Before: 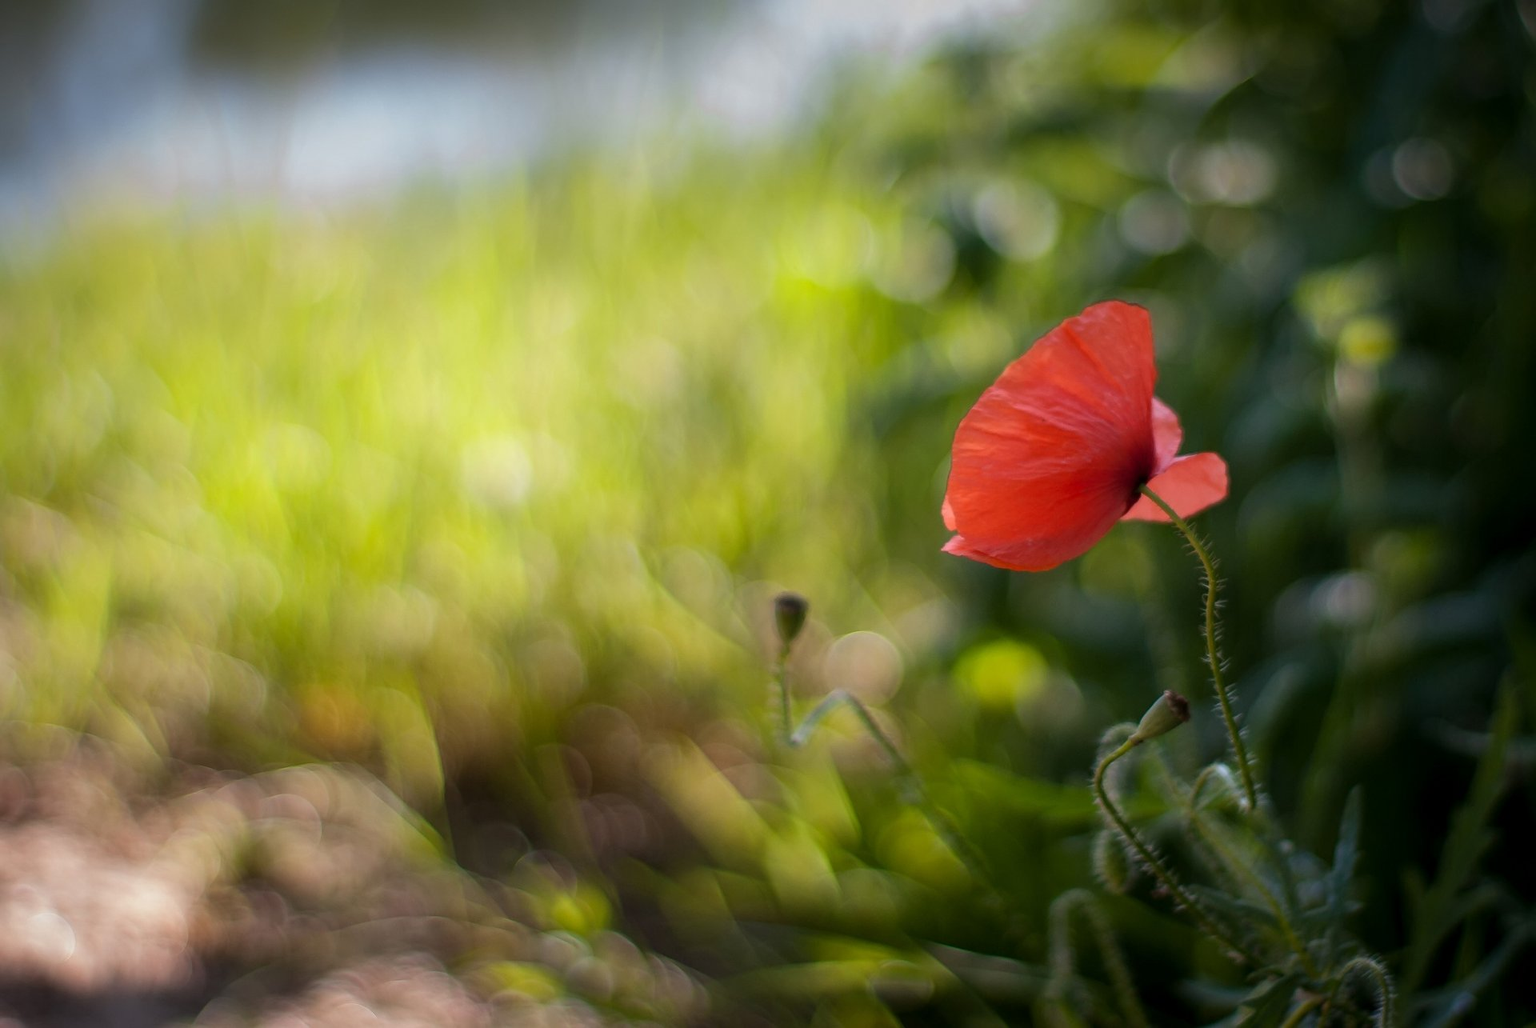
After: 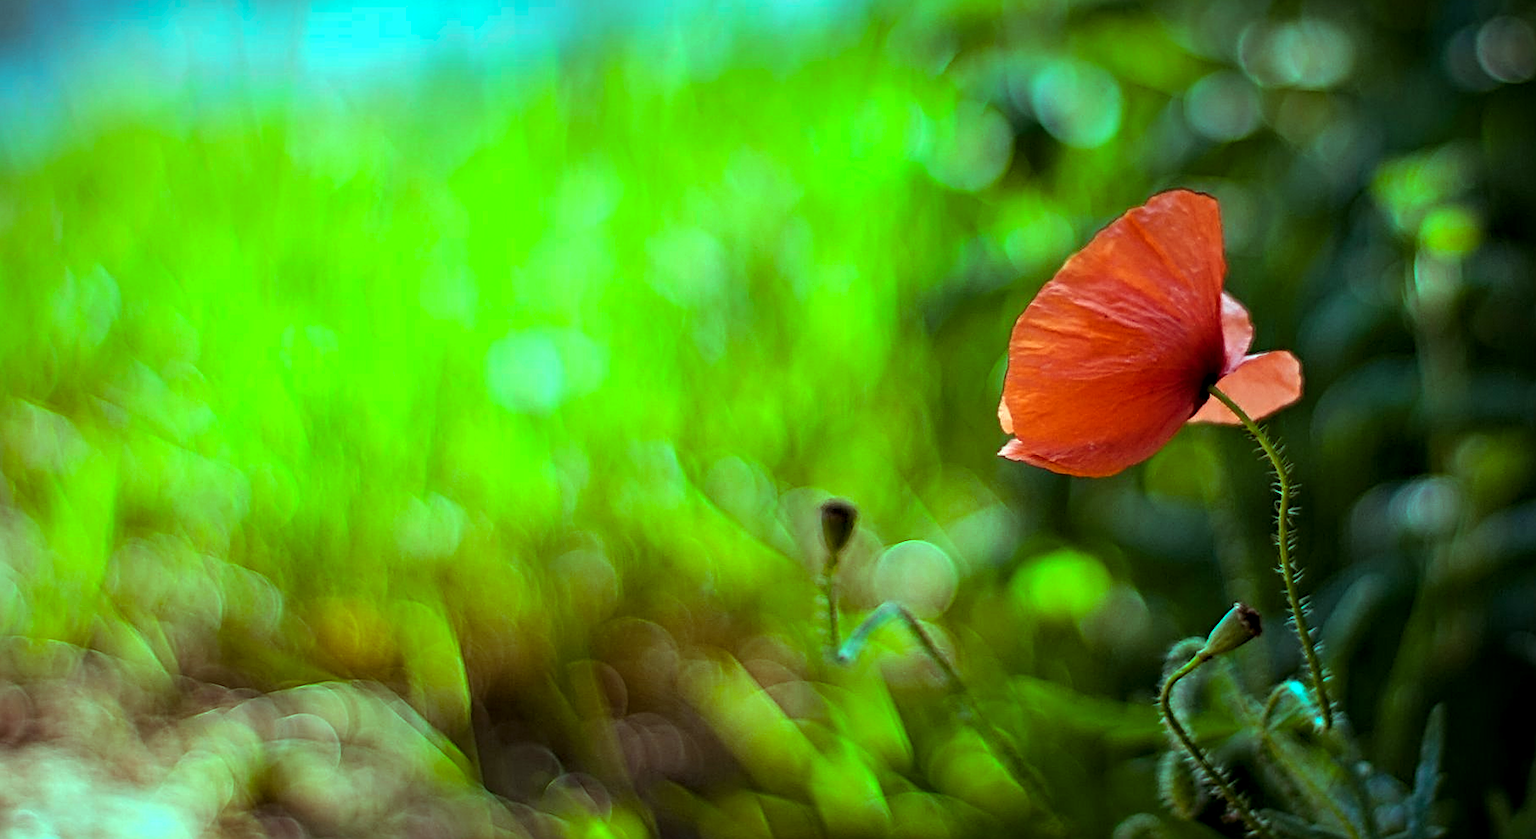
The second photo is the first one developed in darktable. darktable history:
crop and rotate: angle 0.053°, top 11.78%, right 5.571%, bottom 11.078%
color balance rgb: highlights gain › luminance 19.725%, highlights gain › chroma 13.044%, highlights gain › hue 175.62°, linear chroma grading › shadows -8.432%, linear chroma grading › global chroma 9.789%, perceptual saturation grading › global saturation 0.116%, global vibrance 41.679%
sharpen: on, module defaults
contrast equalizer: y [[0.5, 0.542, 0.583, 0.625, 0.667, 0.708], [0.5 ×6], [0.5 ×6], [0 ×6], [0 ×6]]
